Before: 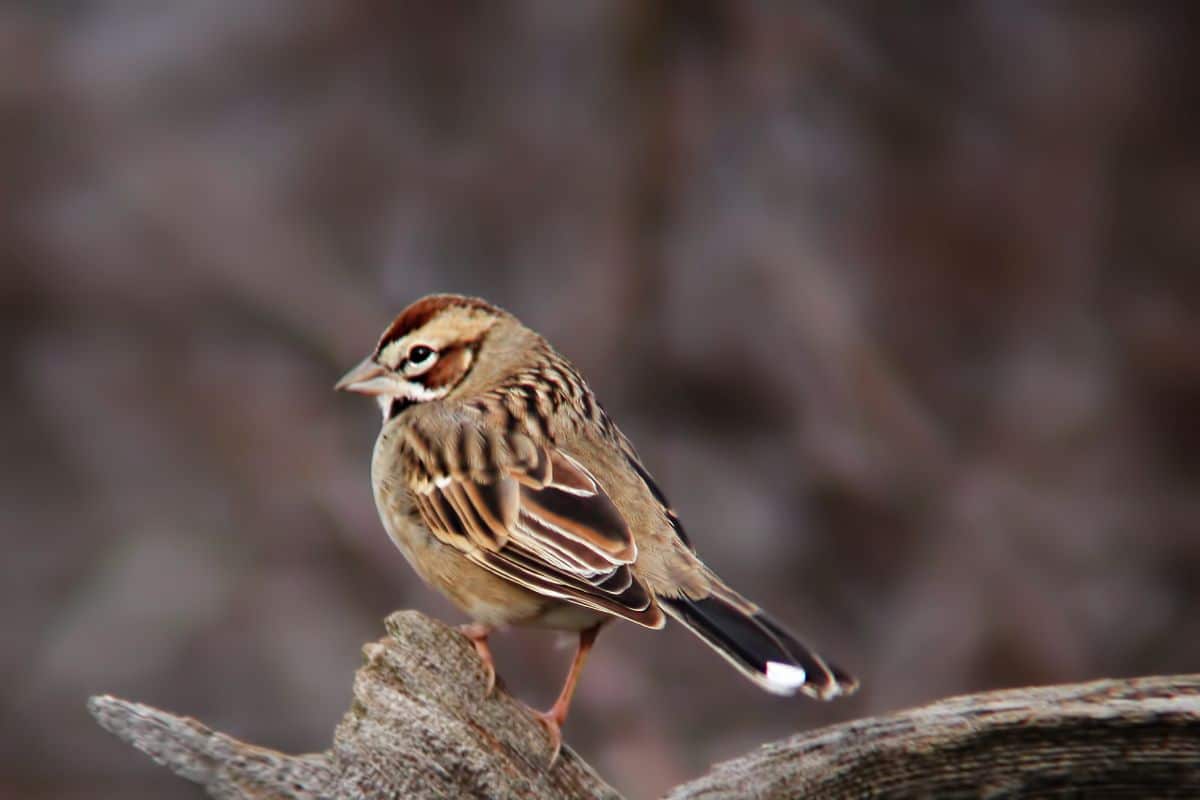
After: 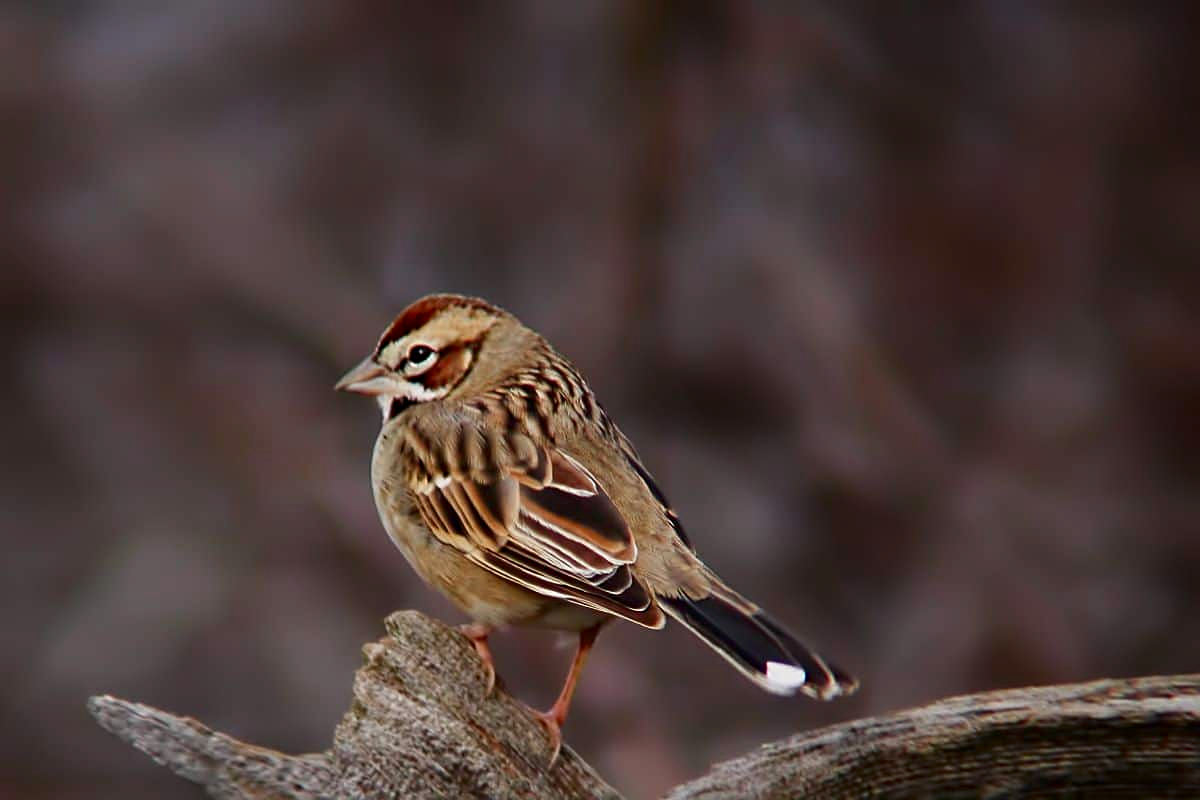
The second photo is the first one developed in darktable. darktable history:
contrast brightness saturation: contrast 0.07, brightness -0.137, saturation 0.116
sharpen: on, module defaults
color balance rgb: highlights gain › chroma 0.252%, highlights gain › hue 331.91°, perceptual saturation grading › global saturation -0.133%, contrast -10.511%
